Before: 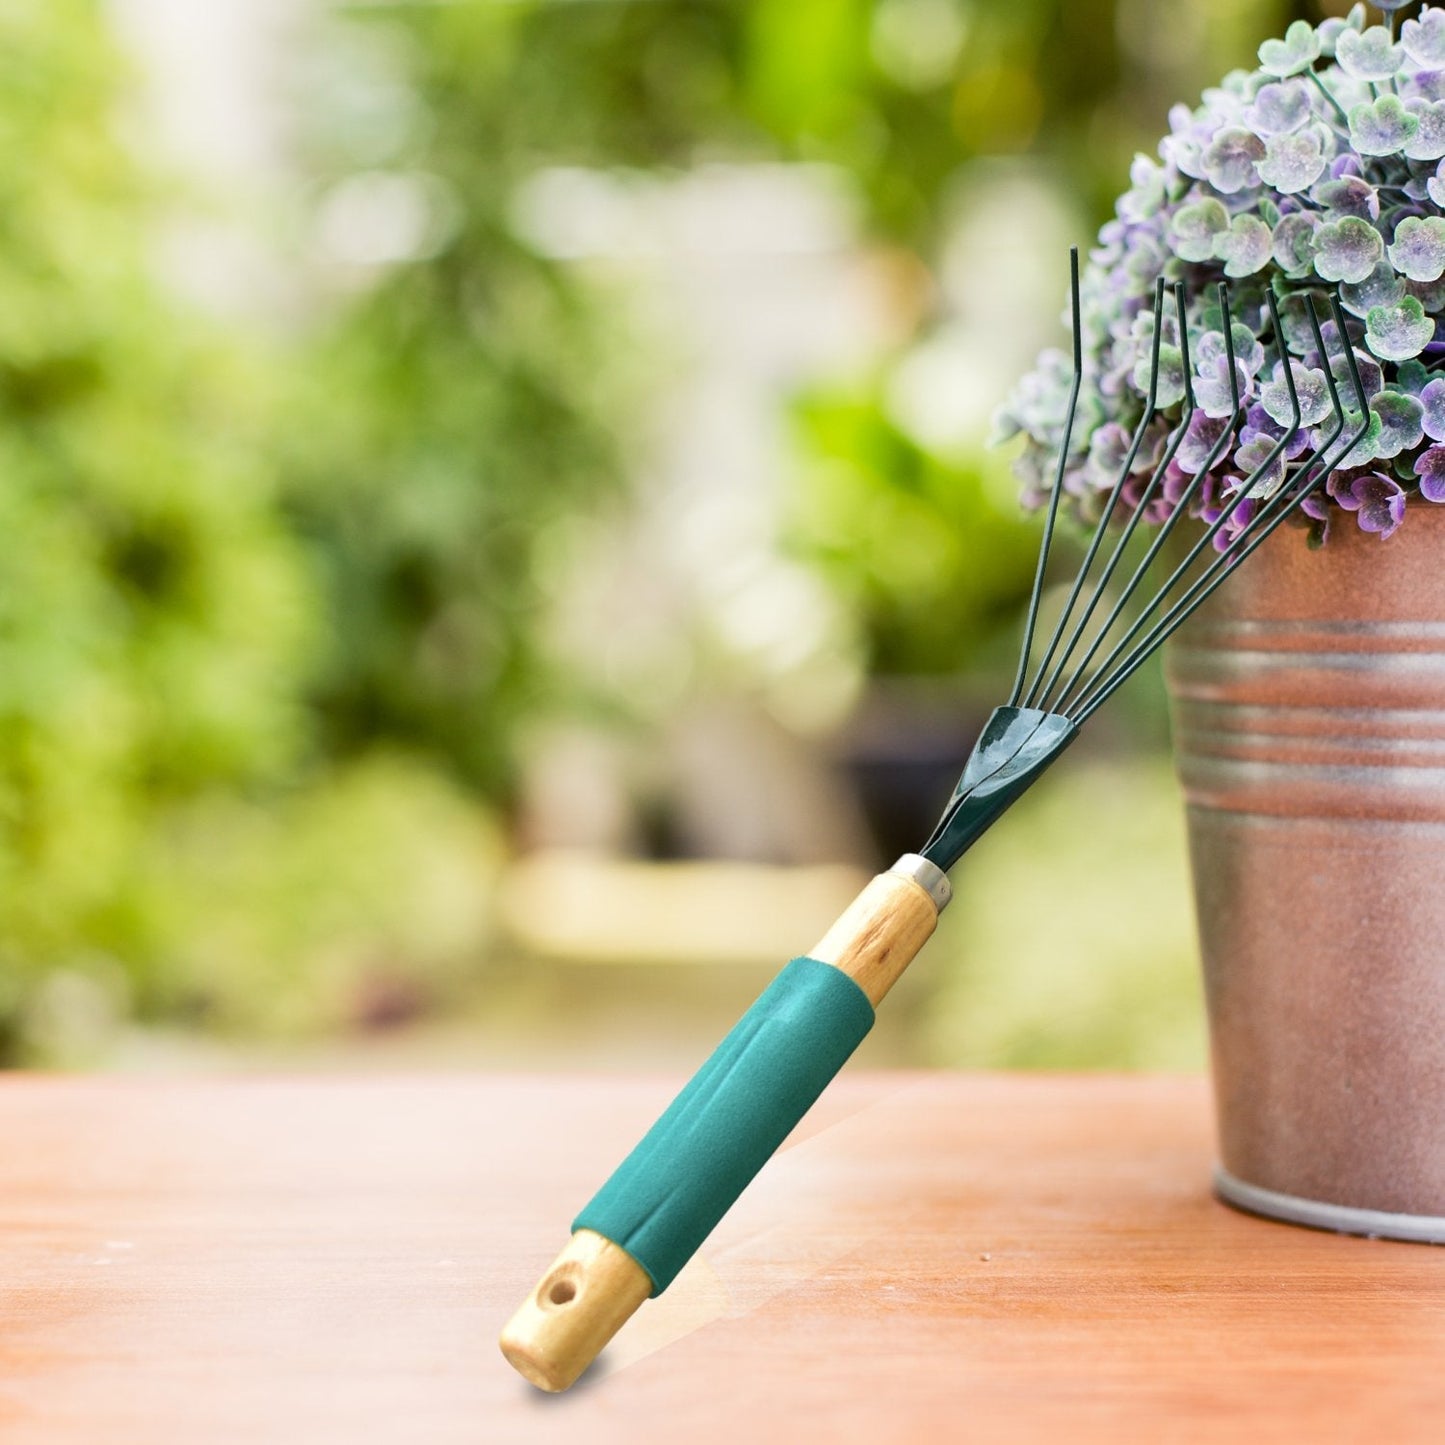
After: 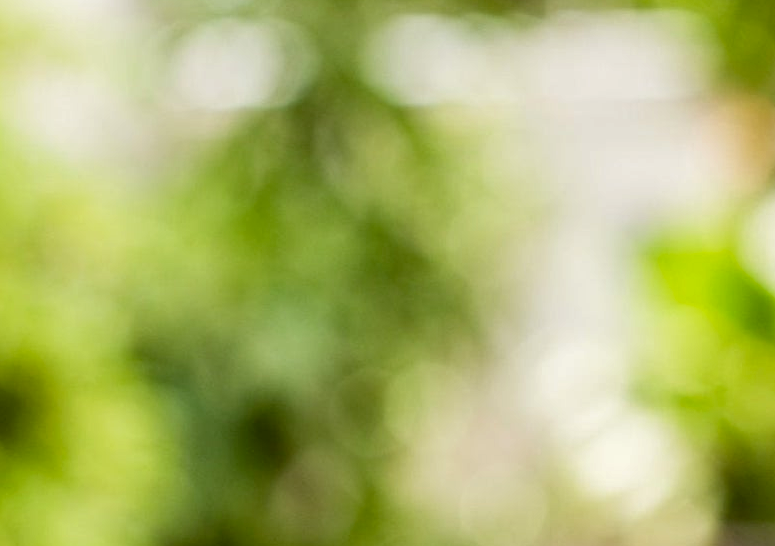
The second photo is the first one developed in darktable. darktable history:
haze removal: compatibility mode true, adaptive false
crop: left 10.121%, top 10.631%, right 36.218%, bottom 51.526%
local contrast: highlights 100%, shadows 100%, detail 120%, midtone range 0.2
